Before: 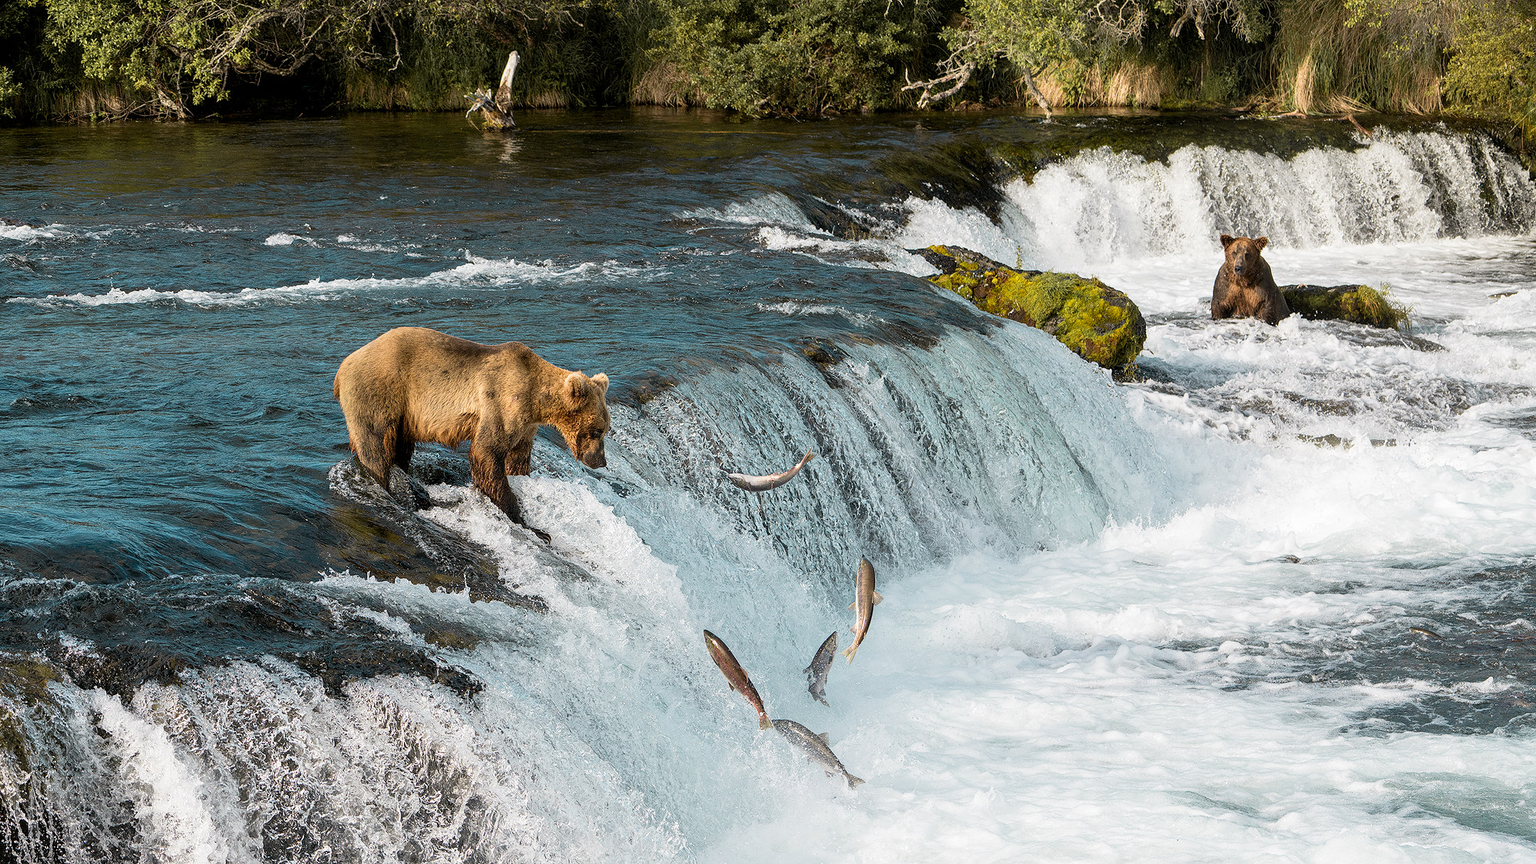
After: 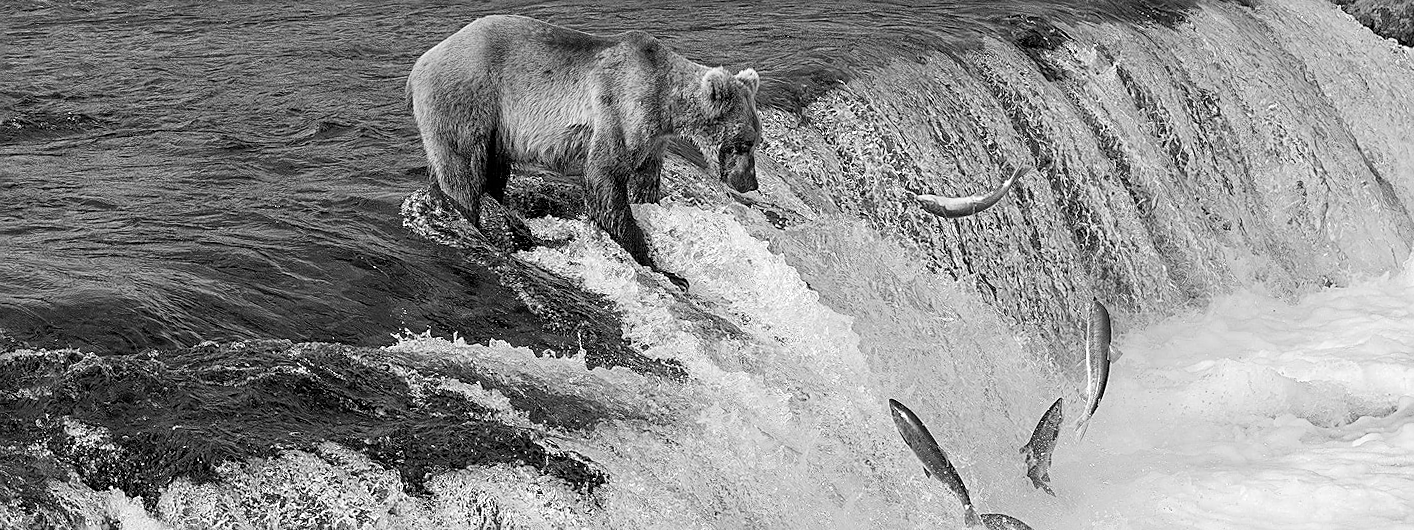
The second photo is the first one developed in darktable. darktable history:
sharpen: on, module defaults
crop: top 36.498%, right 27.964%, bottom 14.995%
monochrome: on, module defaults
rotate and perspective: rotation -1.32°, lens shift (horizontal) -0.031, crop left 0.015, crop right 0.985, crop top 0.047, crop bottom 0.982
color balance rgb: linear chroma grading › global chroma 15%, perceptual saturation grading › global saturation 30%
